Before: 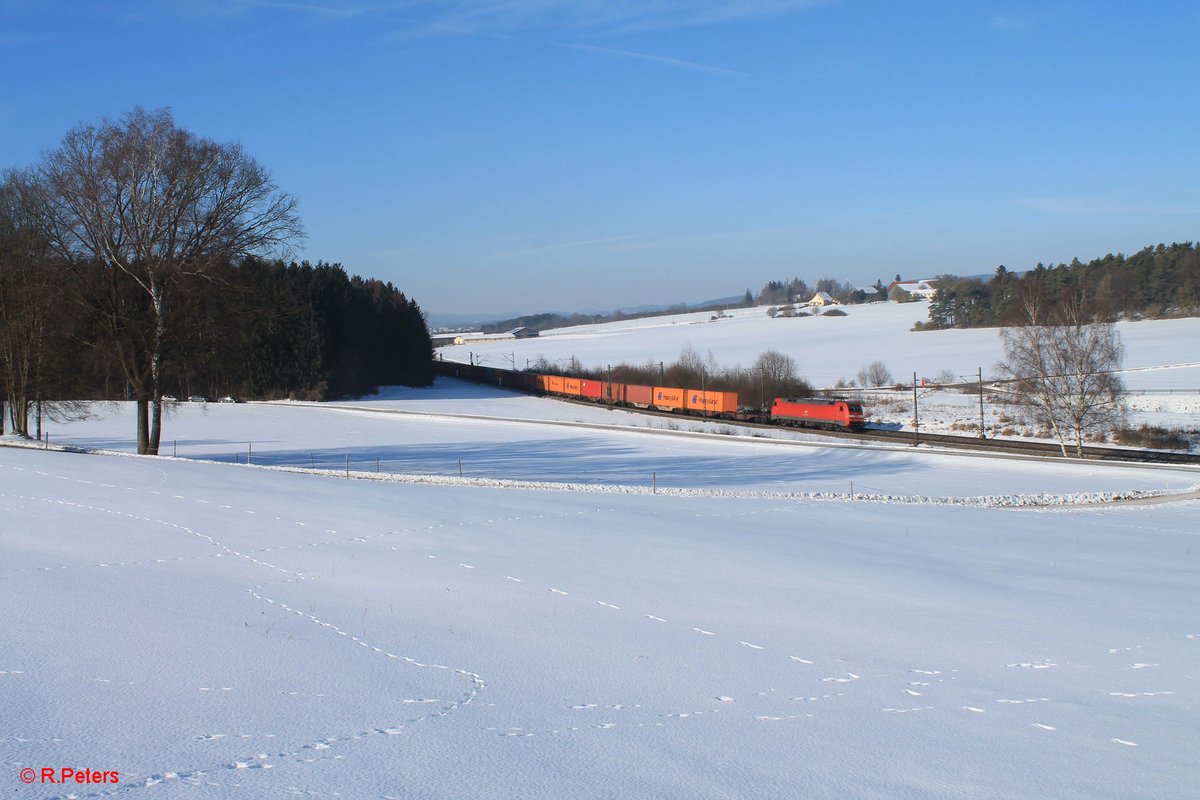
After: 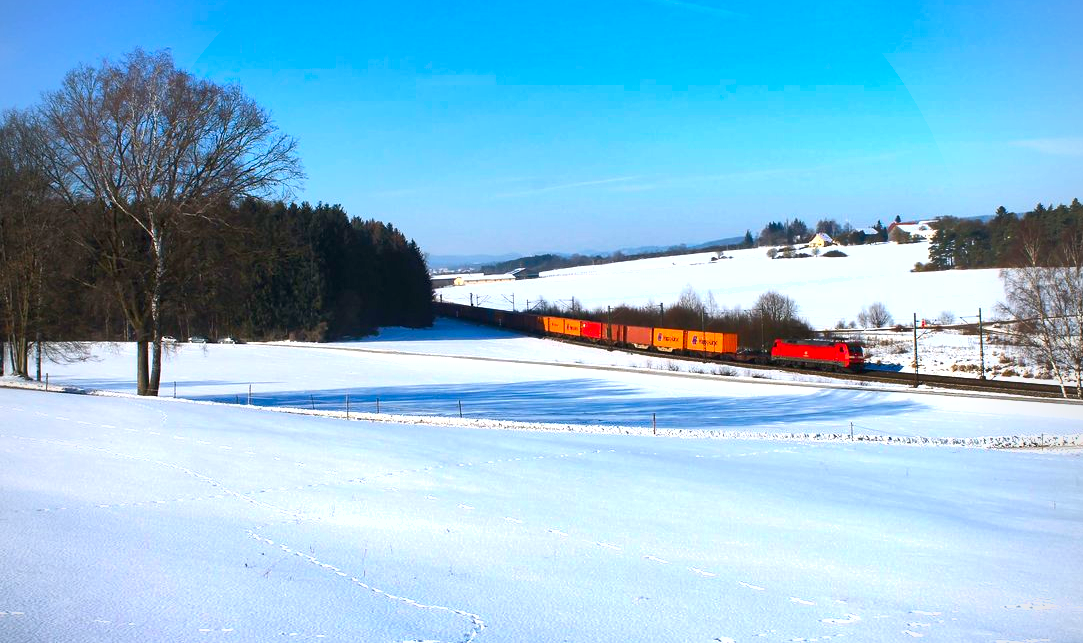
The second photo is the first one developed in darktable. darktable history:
shadows and highlights: soften with gaussian
crop: top 7.465%, right 9.694%, bottom 12.065%
color balance rgb: shadows lift › chroma 0.672%, shadows lift › hue 115.6°, highlights gain › luminance 14.944%, global offset › luminance -0.506%, perceptual saturation grading › global saturation 8.514%, global vibrance 44.828%
exposure: exposure 0.63 EV, compensate highlight preservation false
levels: black 0.096%
vignetting: fall-off radius 61.04%, unbound false
